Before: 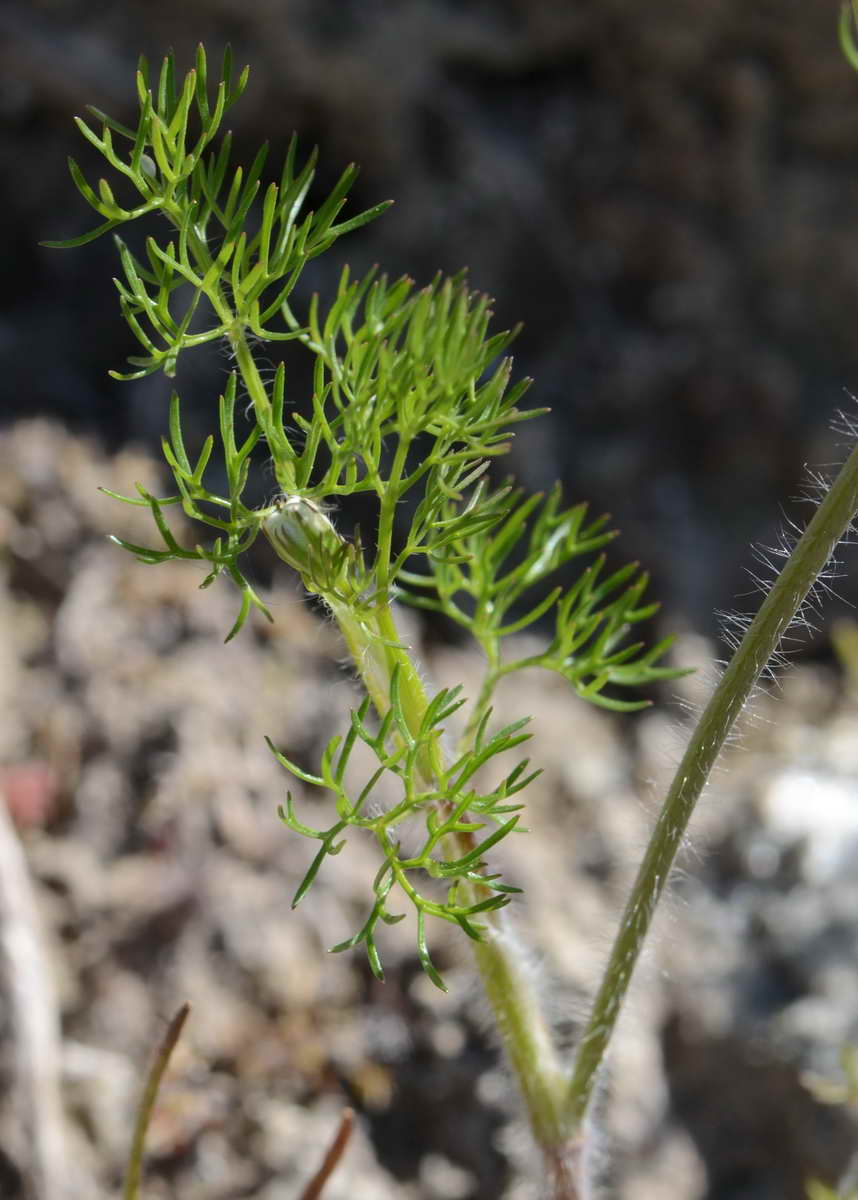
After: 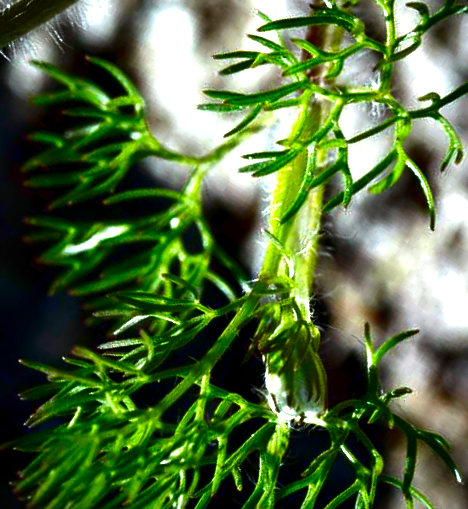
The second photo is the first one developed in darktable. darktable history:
contrast brightness saturation: brightness -1, saturation 0.994
color correction: highlights a* -12.88, highlights b* -17.66, saturation 0.706
local contrast: highlights 102%, shadows 102%, detail 119%, midtone range 0.2
shadows and highlights: shadows -12.5, white point adjustment 4.1, highlights 29.13, highlights color adjustment 89.09%
exposure: black level correction -0.002, exposure 1.108 EV, compensate highlight preservation false
crop and rotate: angle 148.52°, left 9.139%, top 15.67%, right 4.445%, bottom 17.066%
vignetting: fall-off radius 44.69%, saturation 0.043, center (-0.117, -0.007), unbound false
